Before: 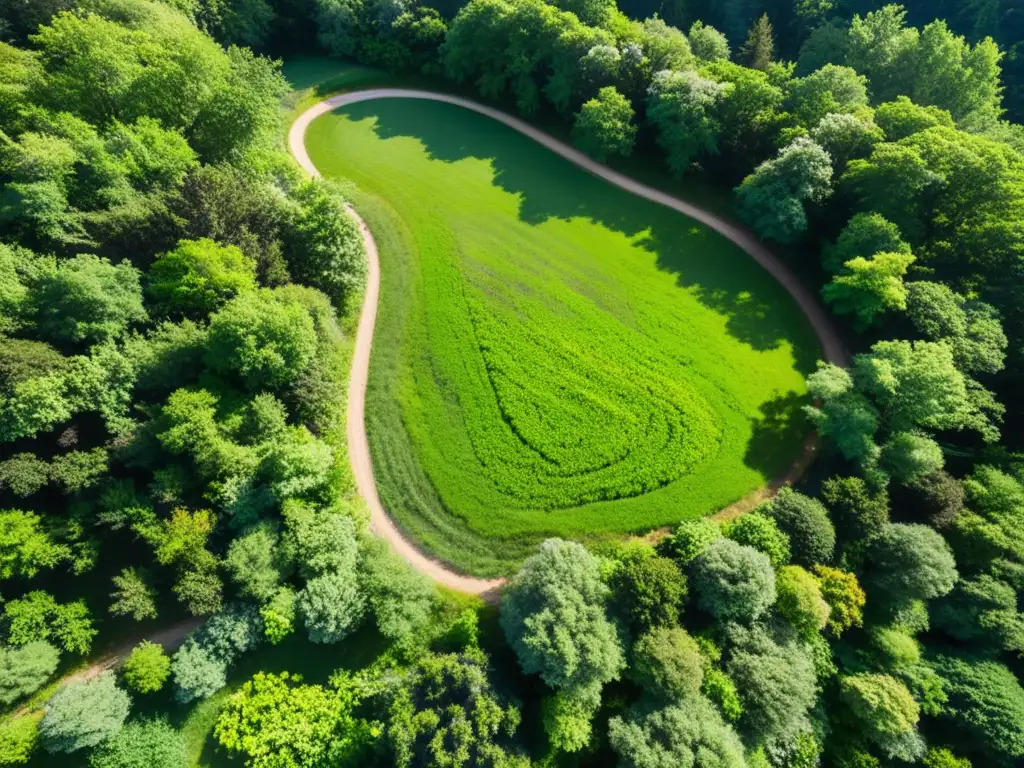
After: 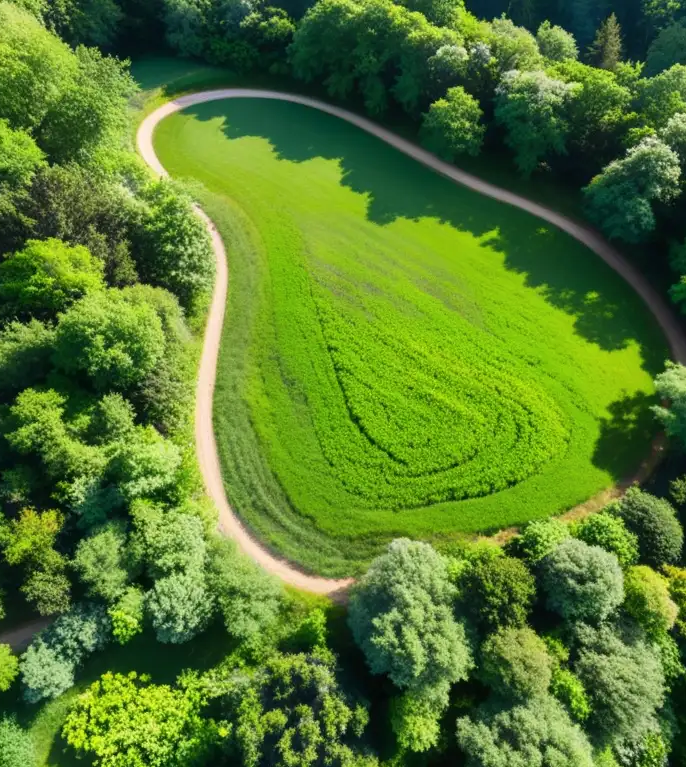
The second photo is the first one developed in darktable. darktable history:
color balance rgb: perceptual saturation grading › global saturation 0.125%, global vibrance 2.586%
crop and rotate: left 14.917%, right 18.086%
exposure: exposure 0.028 EV, compensate exposure bias true, compensate highlight preservation false
